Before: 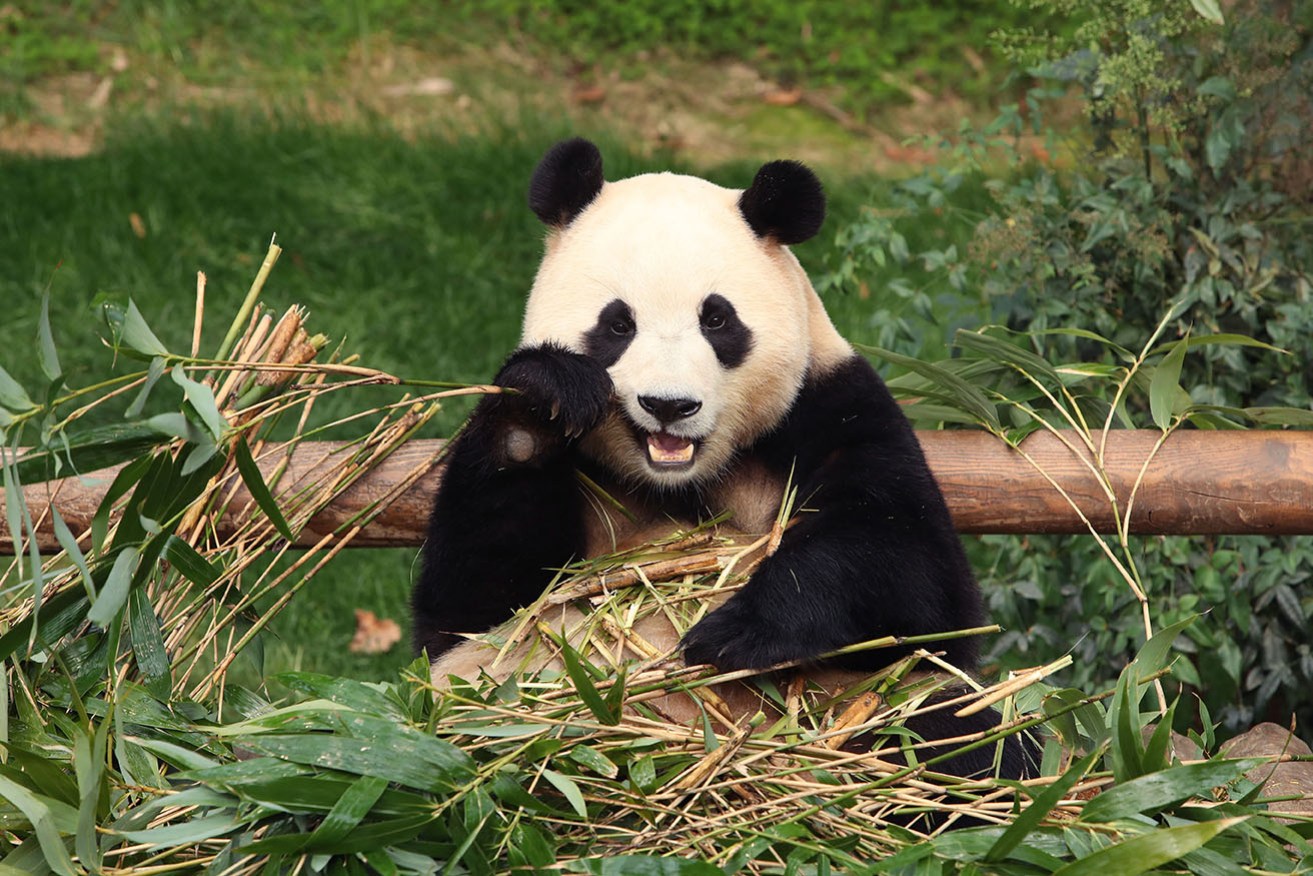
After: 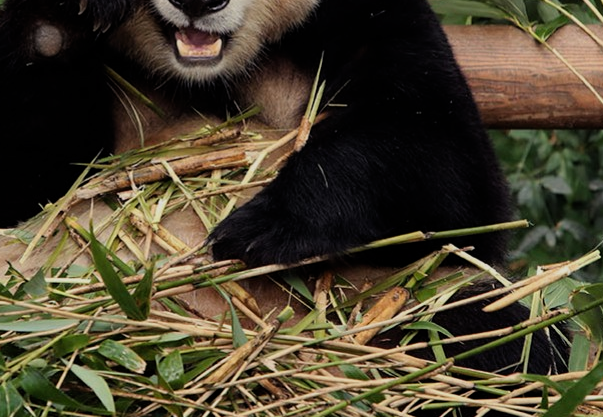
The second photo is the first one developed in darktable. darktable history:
crop: left 35.978%, top 46.328%, right 18.086%, bottom 6.049%
exposure: exposure -0.397 EV, compensate exposure bias true, compensate highlight preservation false
filmic rgb: middle gray luminance 18.3%, black relative exposure -11.49 EV, white relative exposure 2.61 EV, target black luminance 0%, hardness 8.38, latitude 98.1%, contrast 1.08, shadows ↔ highlights balance 0.538%, color science v5 (2021), contrast in shadows safe, contrast in highlights safe
